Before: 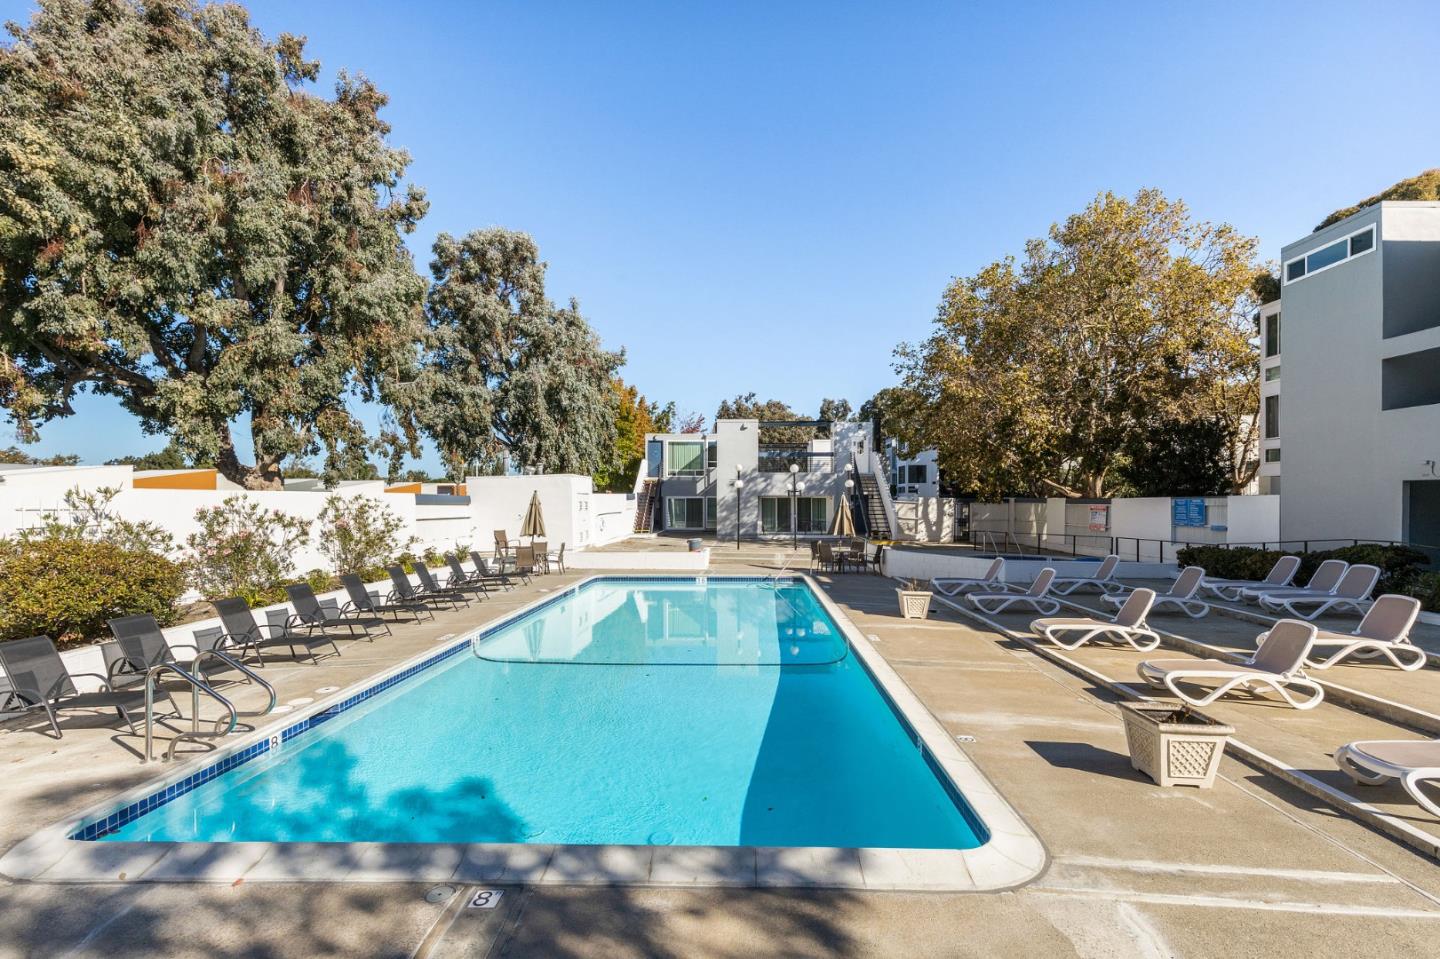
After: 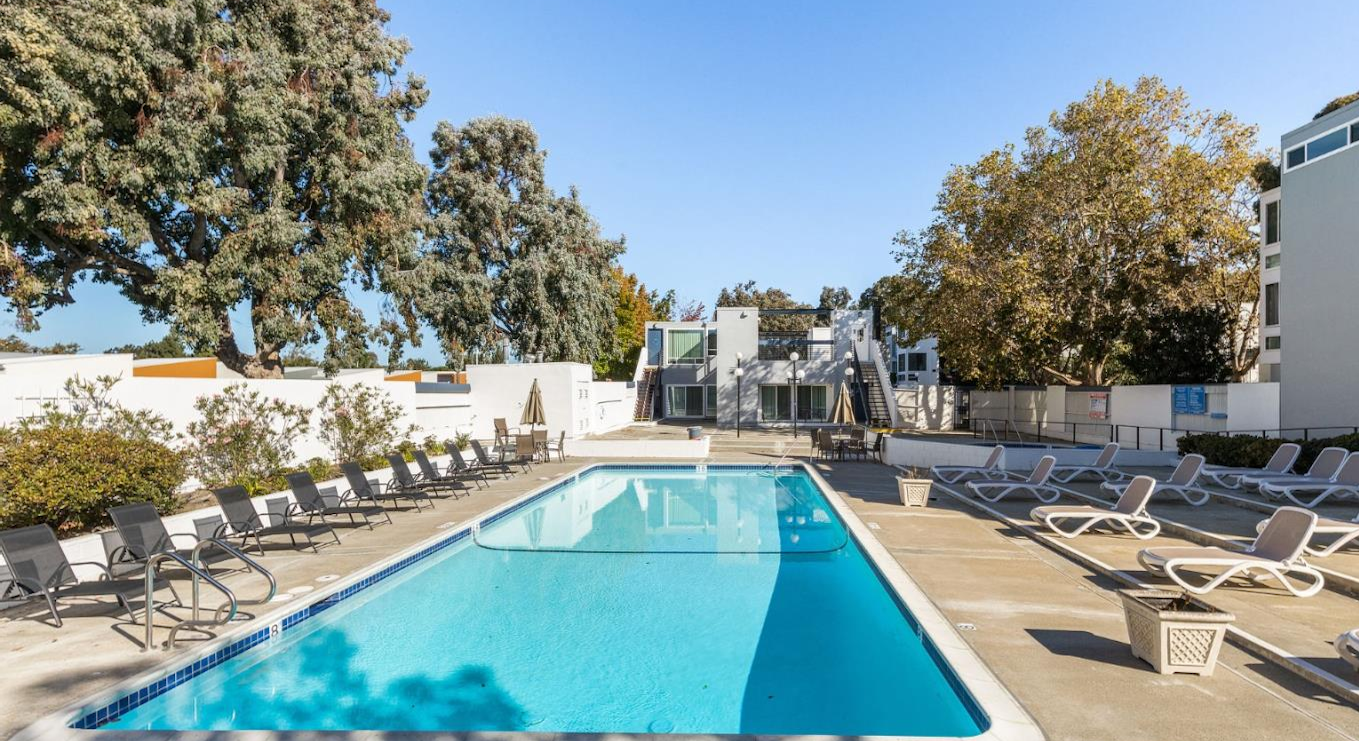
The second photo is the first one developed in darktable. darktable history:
crop and rotate: angle 0.046°, top 11.65%, right 5.476%, bottom 10.888%
